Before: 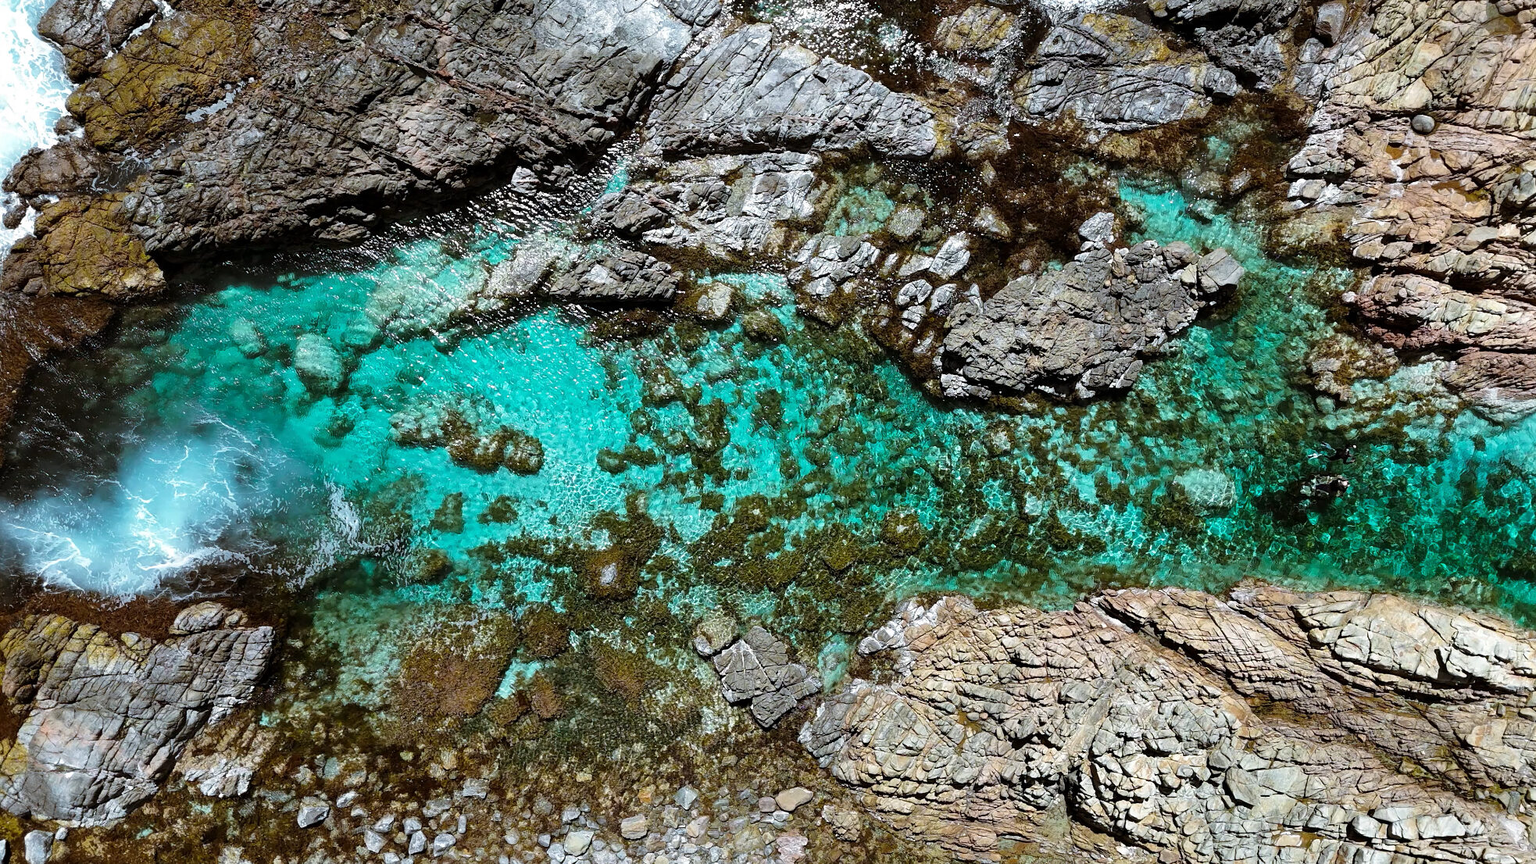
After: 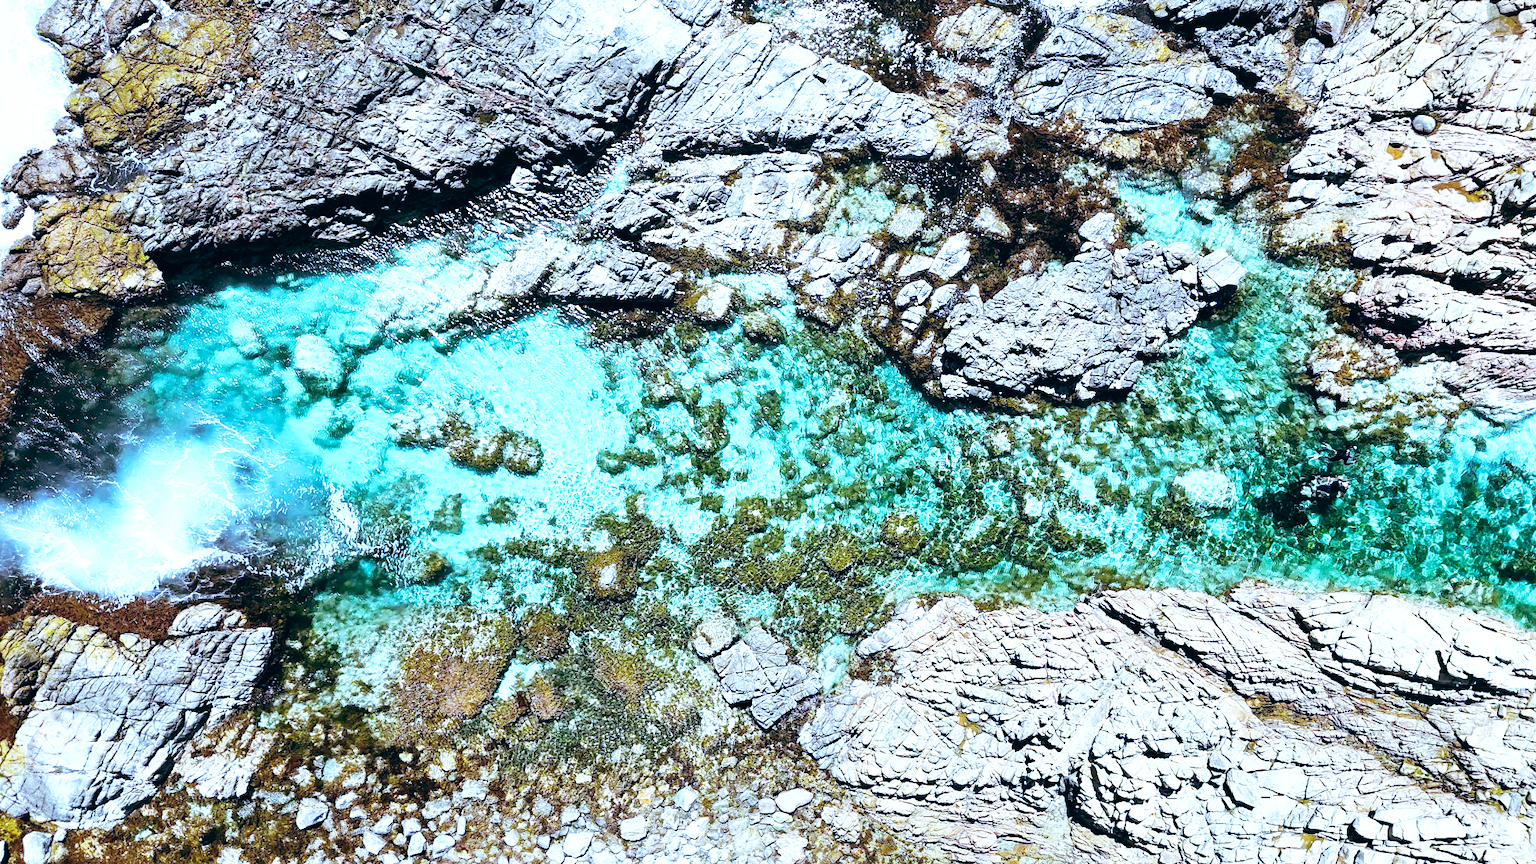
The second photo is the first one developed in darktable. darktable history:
white balance: red 0.871, blue 1.249
exposure: black level correction 0.001, exposure 0.5 EV, compensate exposure bias true, compensate highlight preservation false
base curve: curves: ch0 [(0, 0) (0.012, 0.01) (0.073, 0.168) (0.31, 0.711) (0.645, 0.957) (1, 1)], preserve colors none
crop and rotate: left 0.126%
local contrast: mode bilateral grid, contrast 20, coarseness 50, detail 120%, midtone range 0.2
color balance: lift [1.003, 0.993, 1.001, 1.007], gamma [1.018, 1.072, 0.959, 0.928], gain [0.974, 0.873, 1.031, 1.127]
